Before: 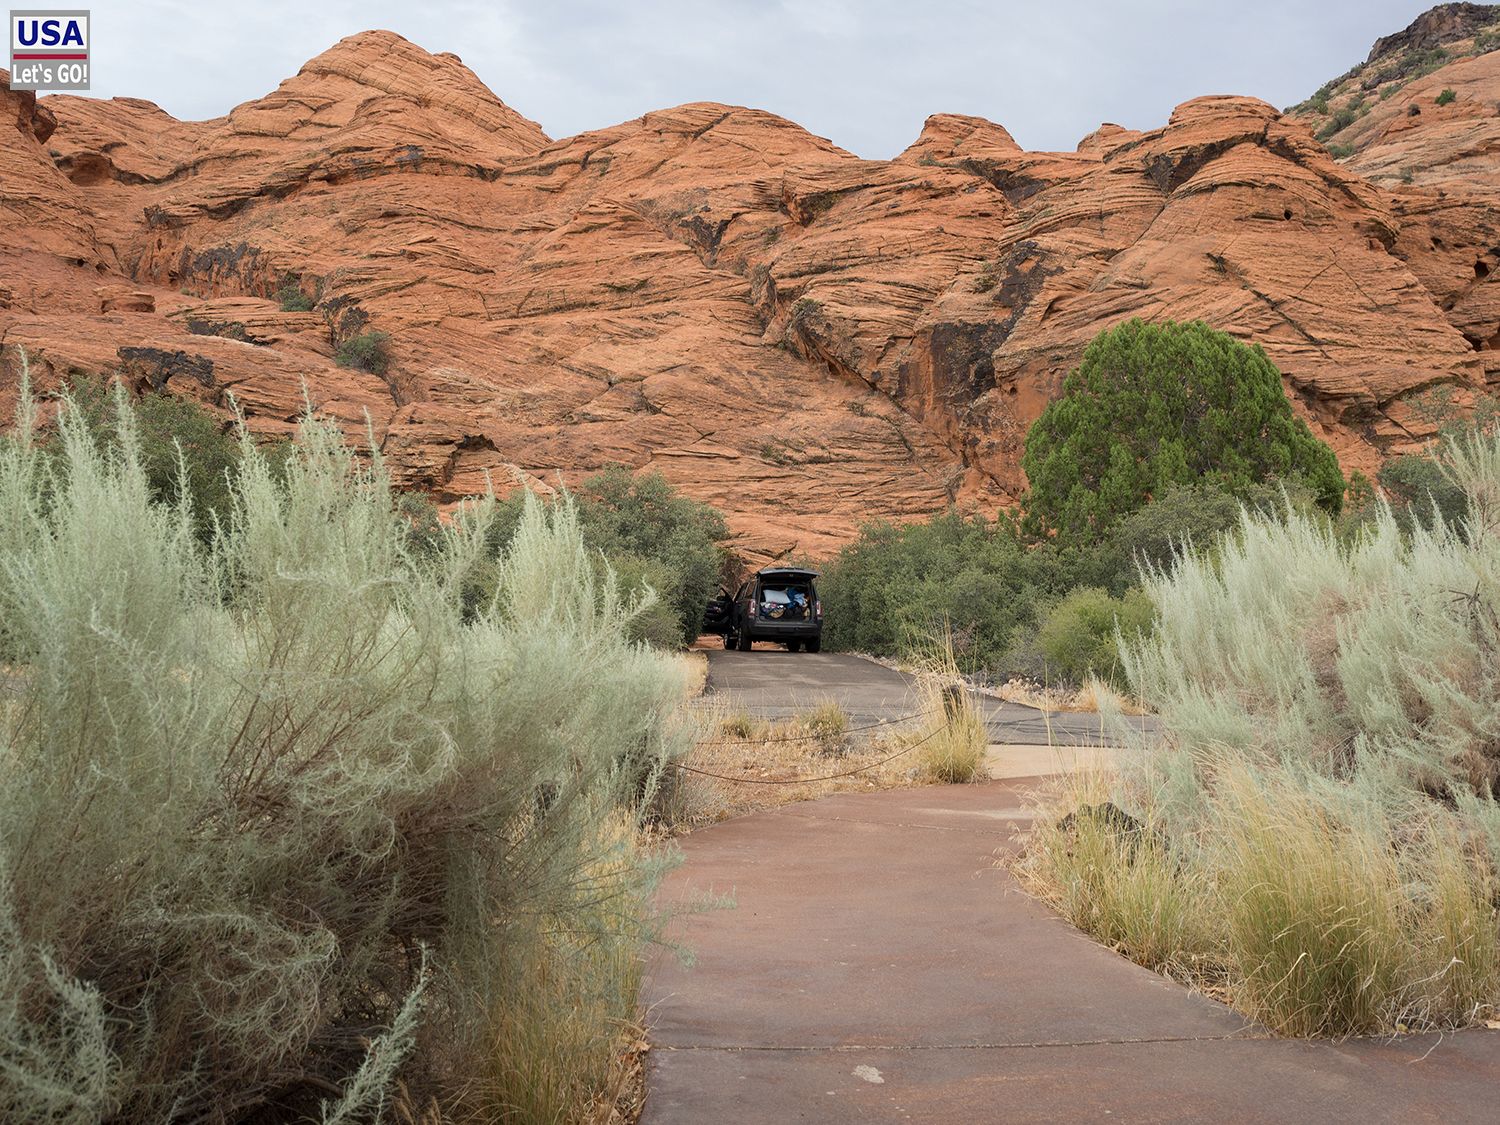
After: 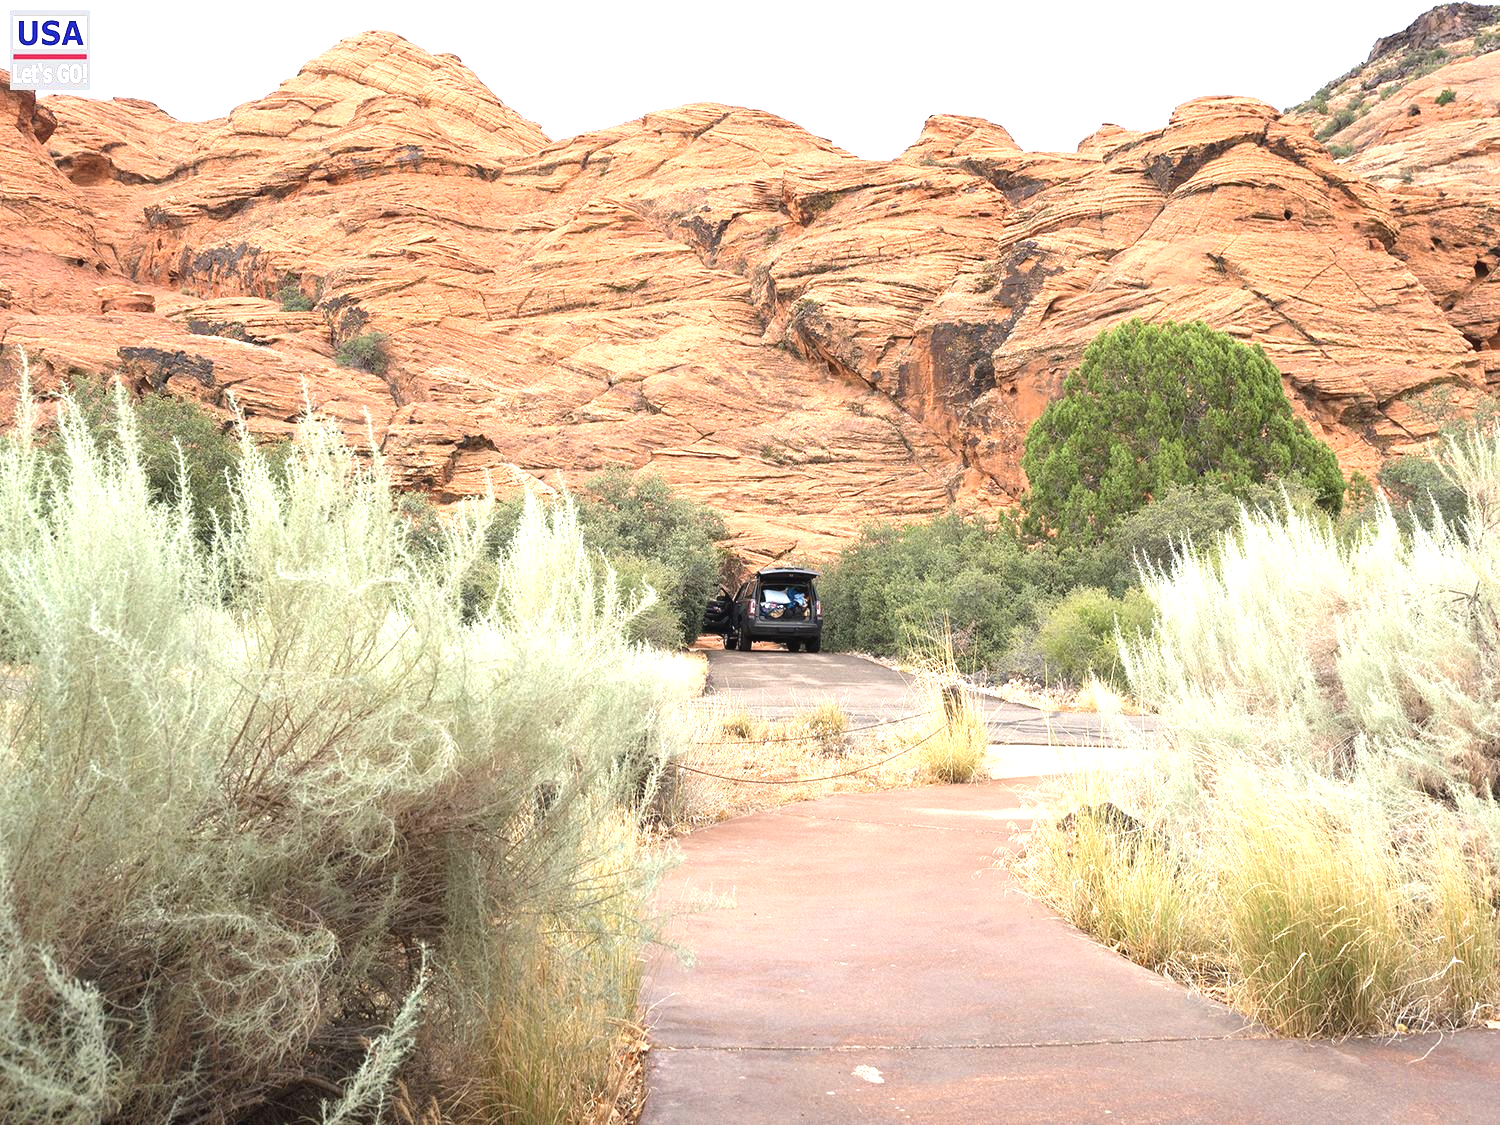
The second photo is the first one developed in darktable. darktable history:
exposure: black level correction -0.002, exposure 1.35 EV, compensate highlight preservation false
white balance: red 1.004, blue 1.024
